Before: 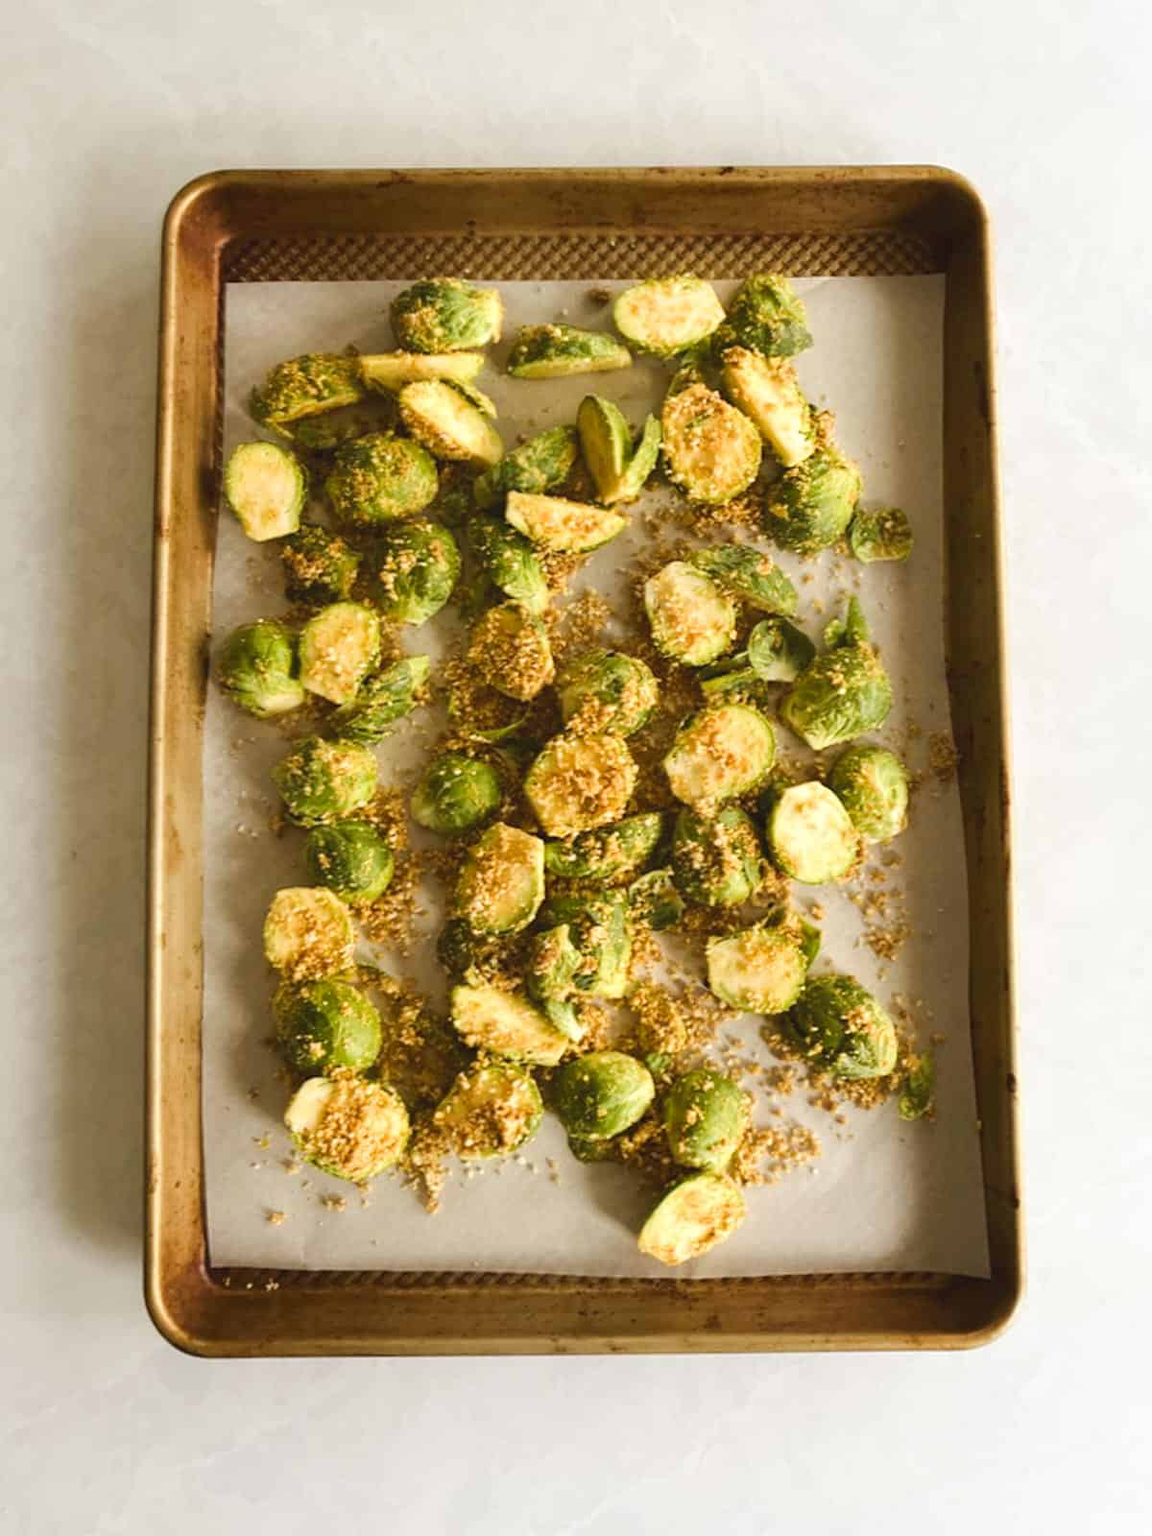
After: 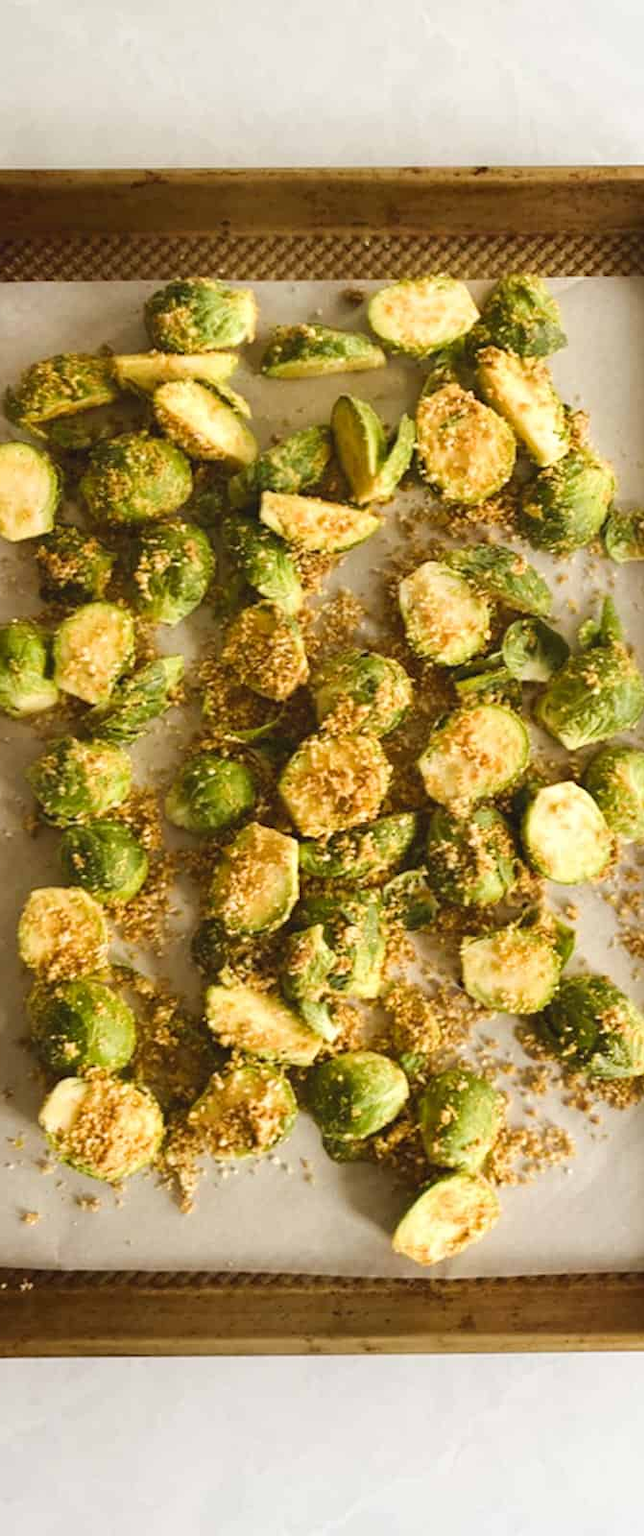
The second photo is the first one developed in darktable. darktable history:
crop: left 21.37%, right 22.663%
